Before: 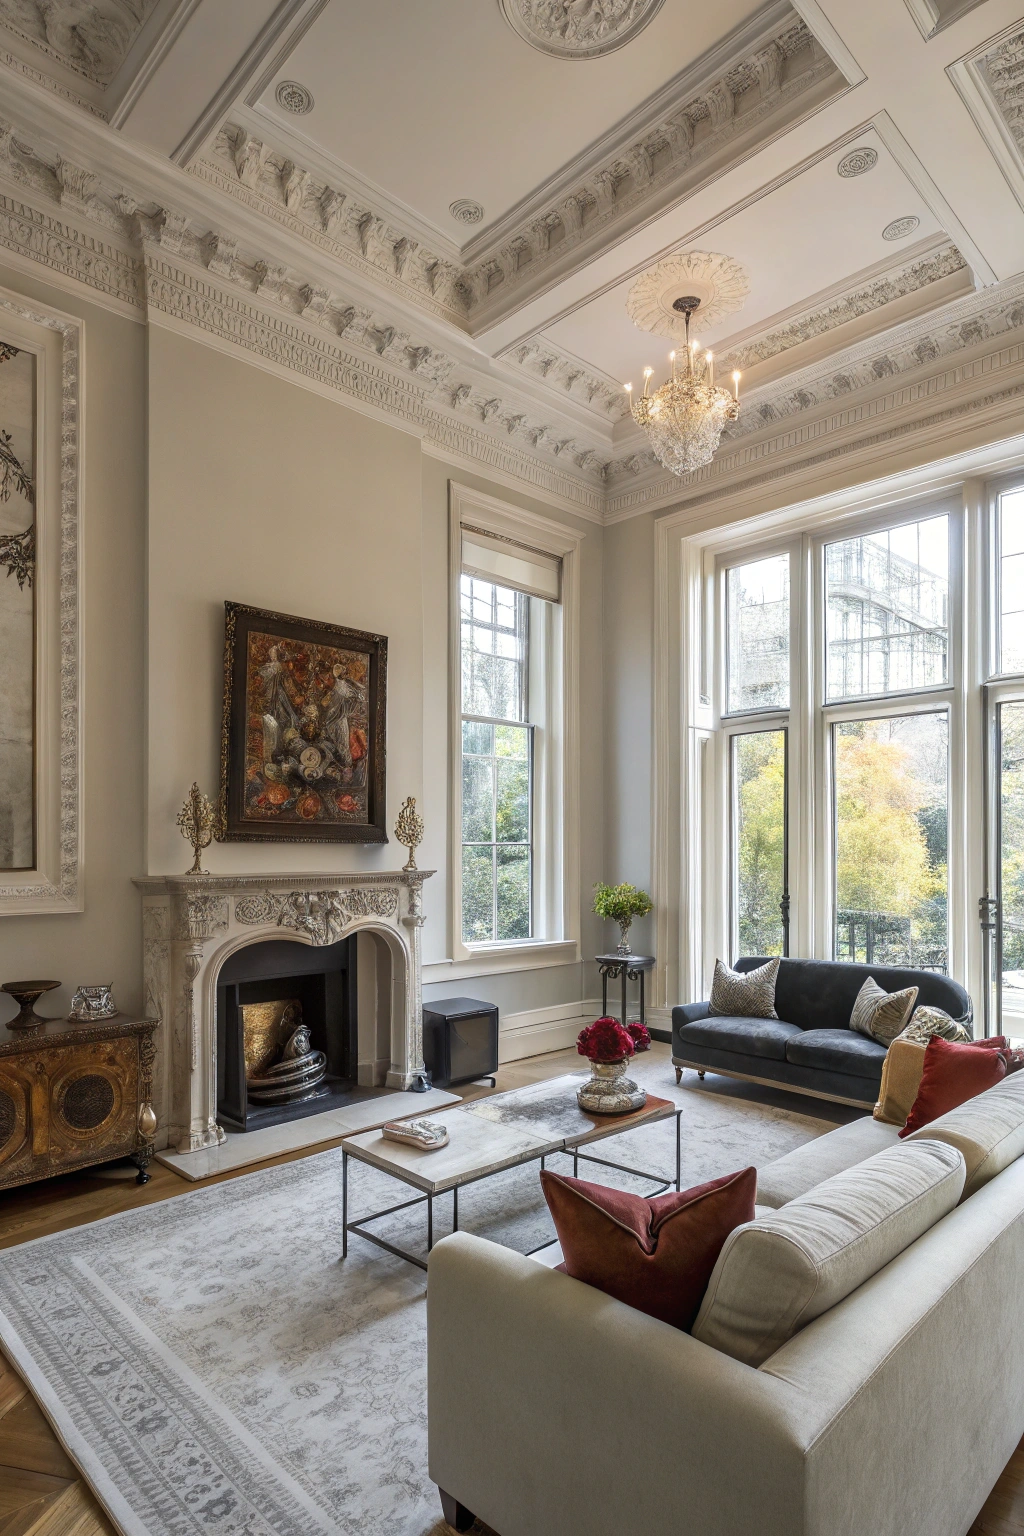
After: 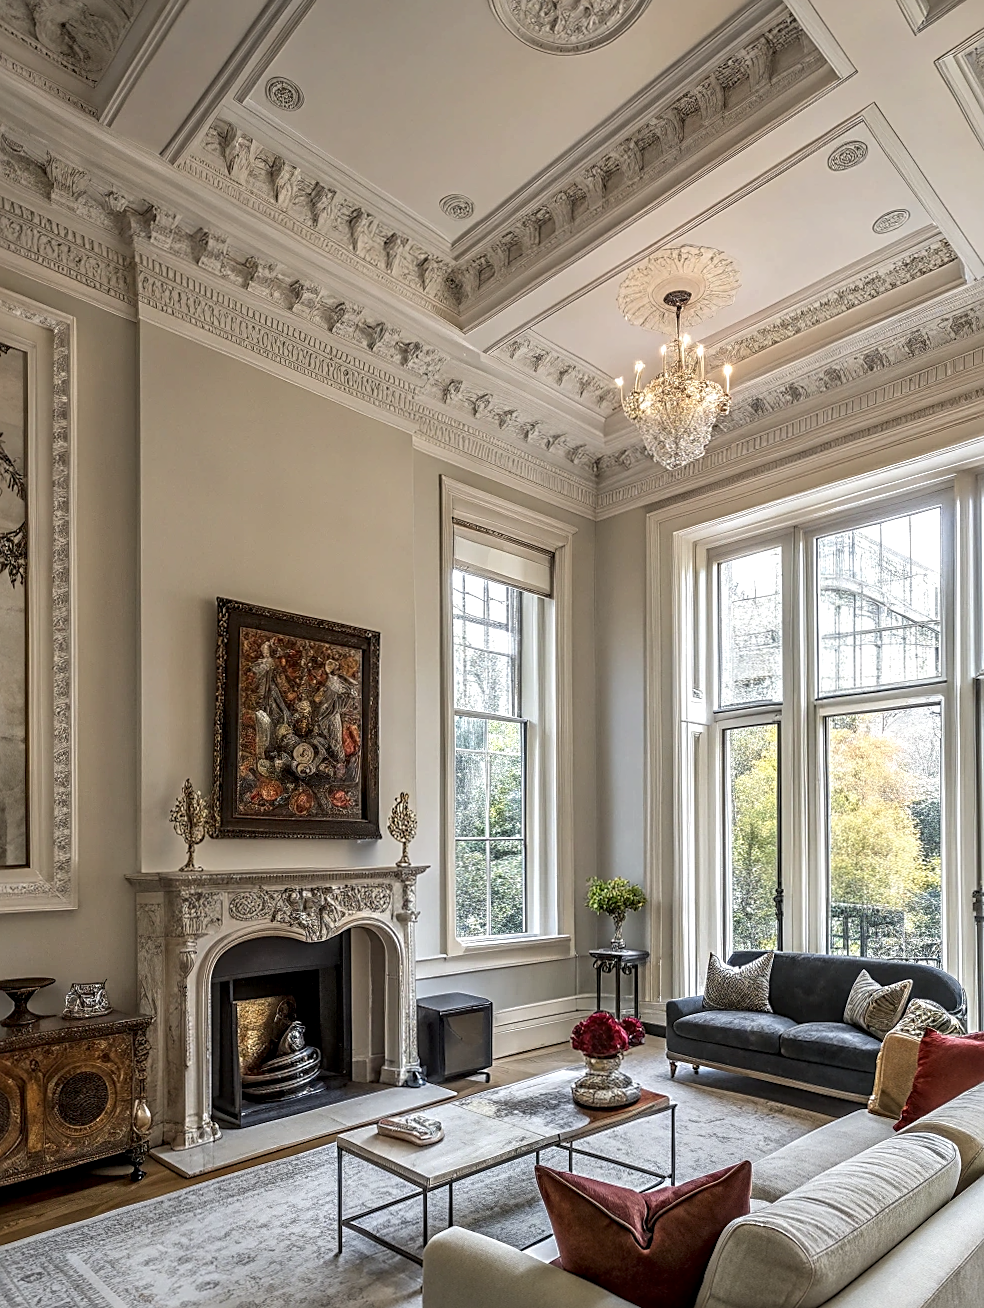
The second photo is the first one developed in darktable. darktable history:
local contrast: detail 130%
crop and rotate: angle 0.274°, left 0.374%, right 2.839%, bottom 14.195%
contrast equalizer: y [[0.502, 0.505, 0.512, 0.529, 0.564, 0.588], [0.5 ×6], [0.502, 0.505, 0.512, 0.529, 0.564, 0.588], [0, 0.001, 0.001, 0.004, 0.008, 0.011], [0, 0.001, 0.001, 0.004, 0.008, 0.011]]
sharpen: on, module defaults
